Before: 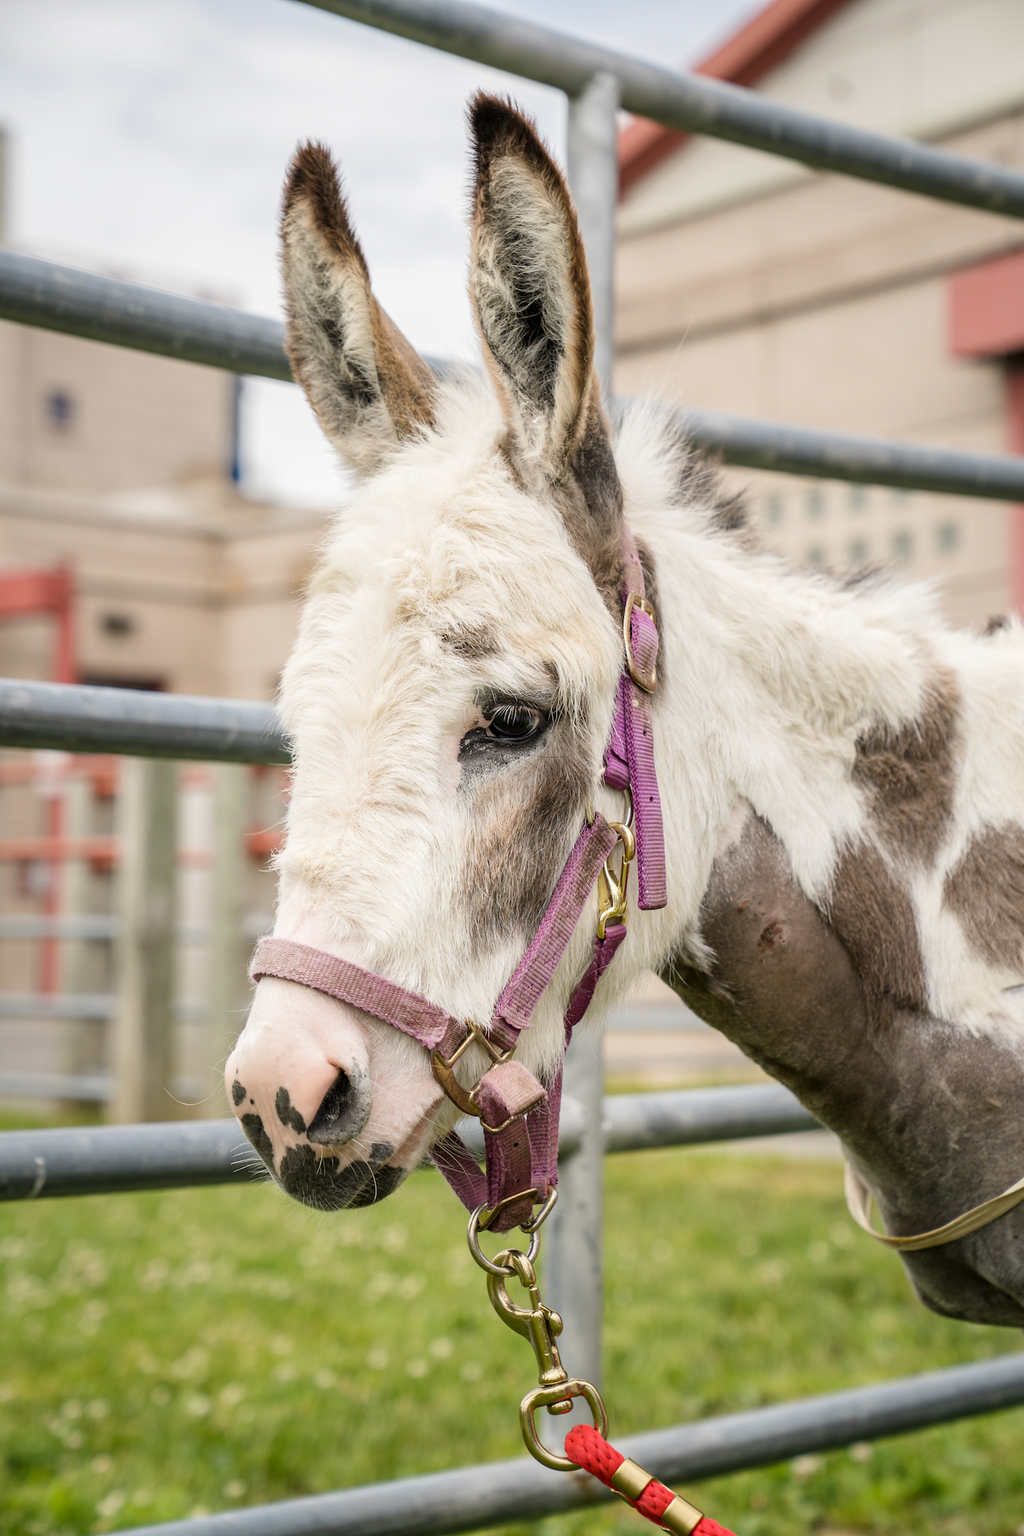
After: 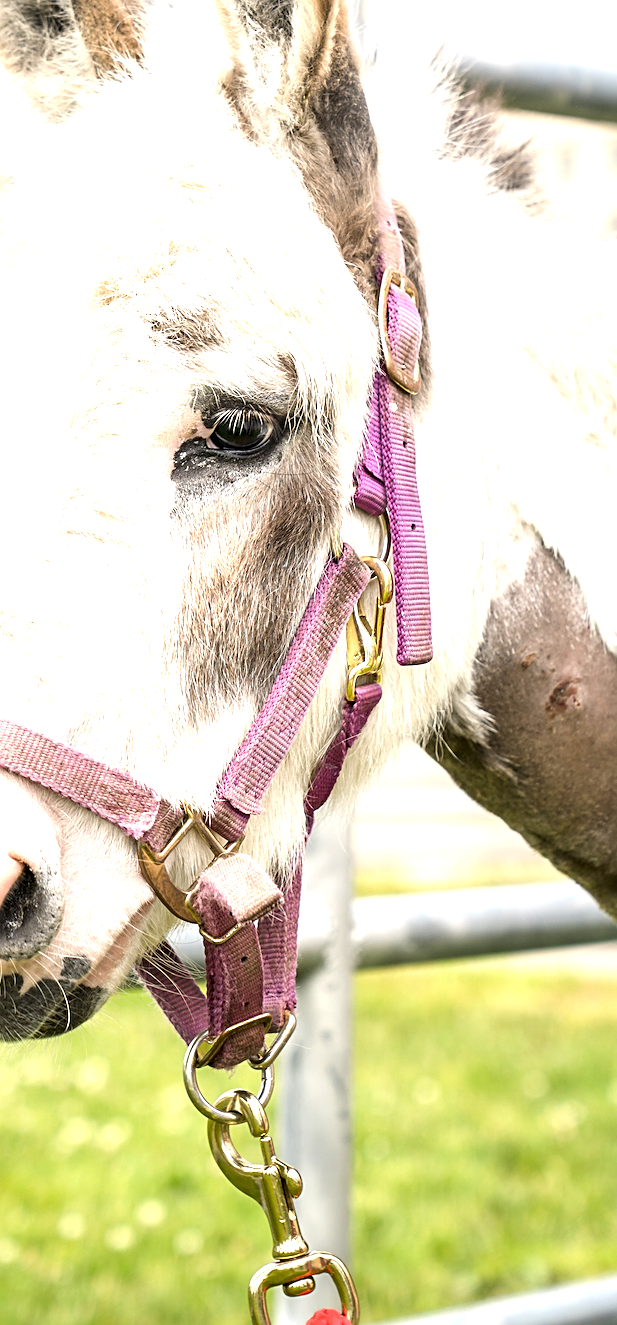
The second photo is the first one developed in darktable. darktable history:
sharpen: on, module defaults
exposure: black level correction 0, exposure 1.095 EV, compensate highlight preservation false
crop: left 31.354%, top 24.622%, right 20.436%, bottom 6.343%
